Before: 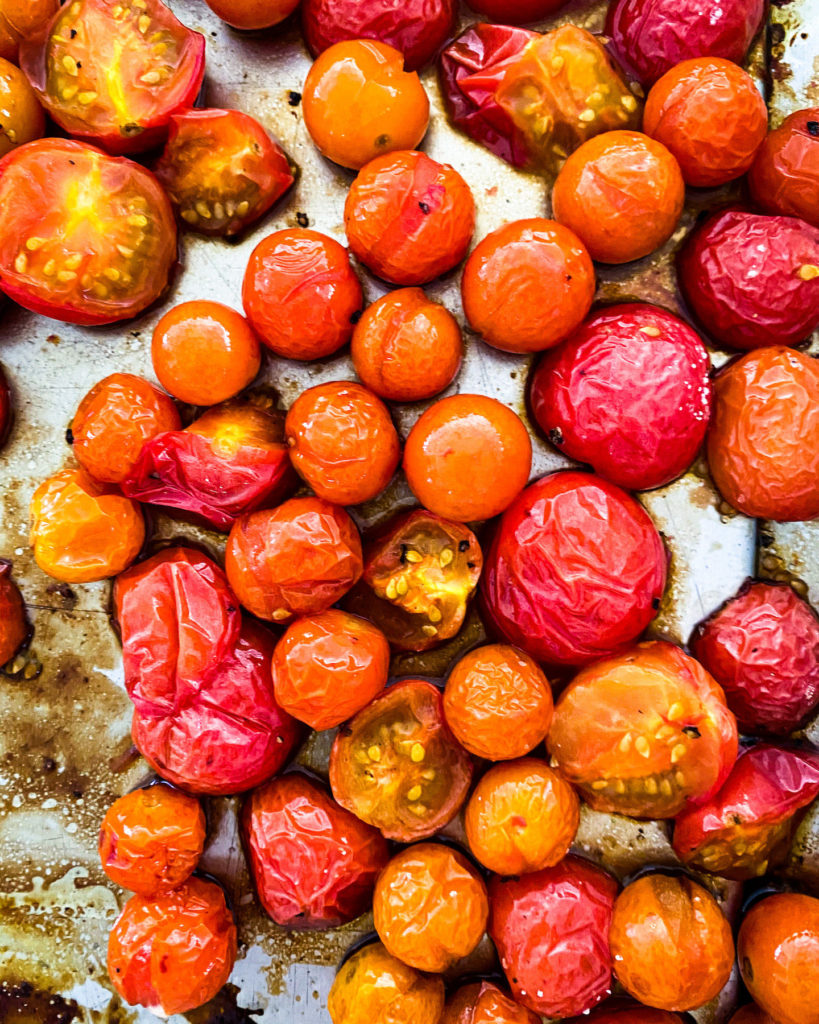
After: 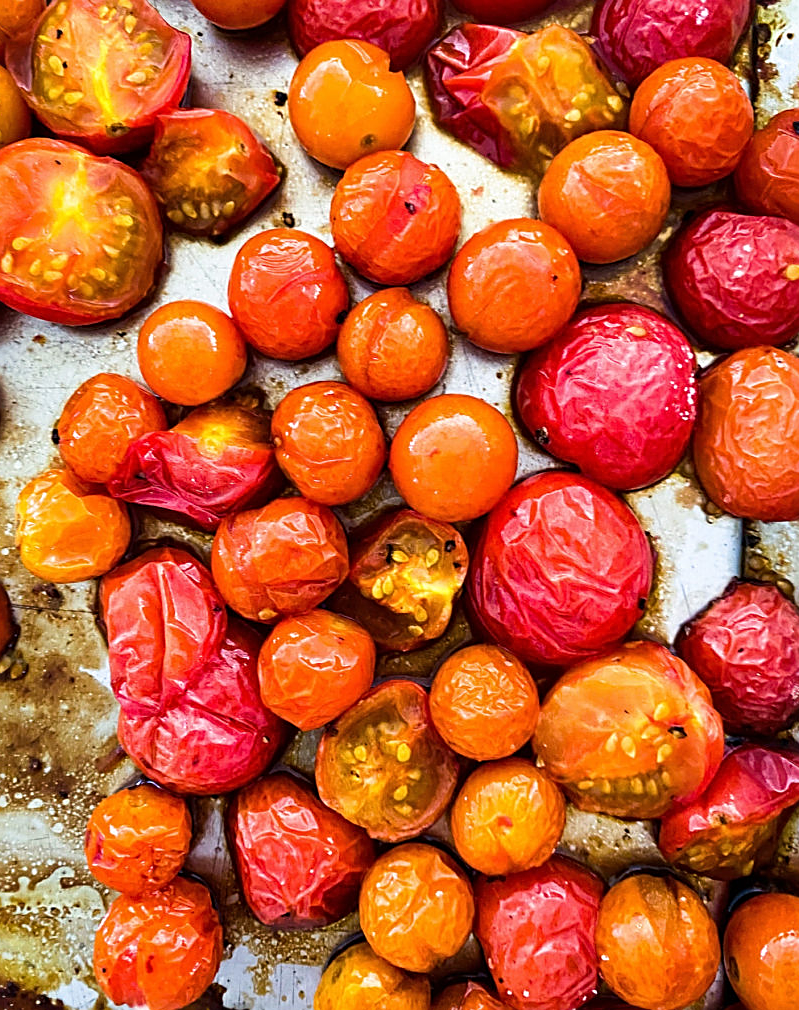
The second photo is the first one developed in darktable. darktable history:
white balance: emerald 1
sharpen: on, module defaults
crop and rotate: left 1.774%, right 0.633%, bottom 1.28%
